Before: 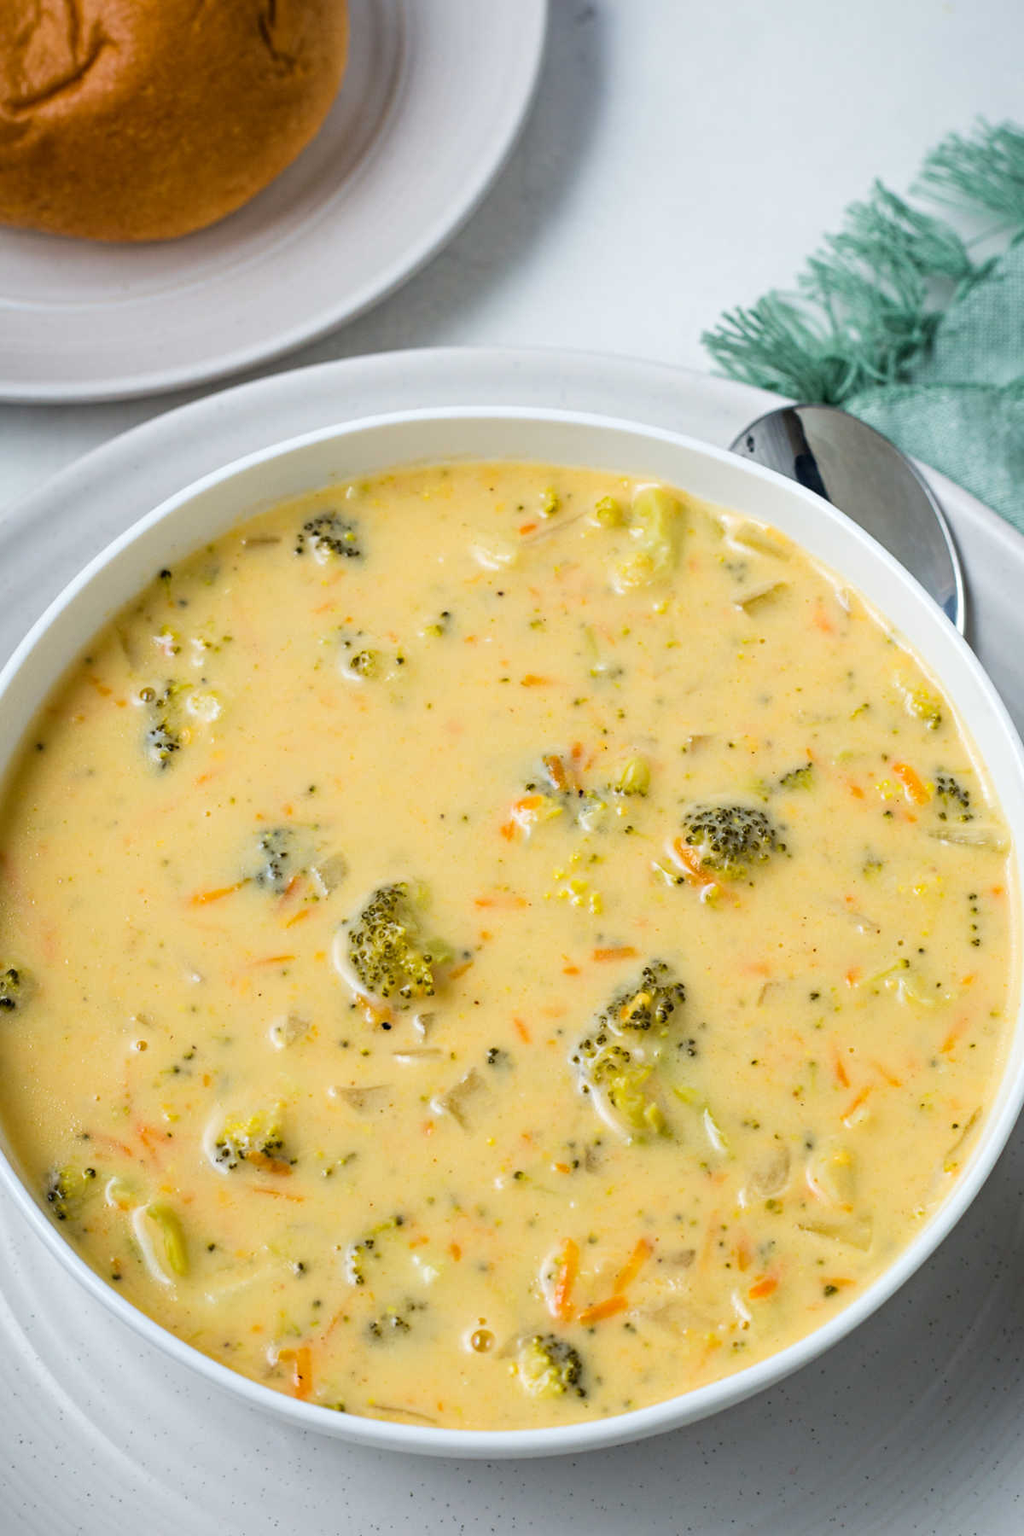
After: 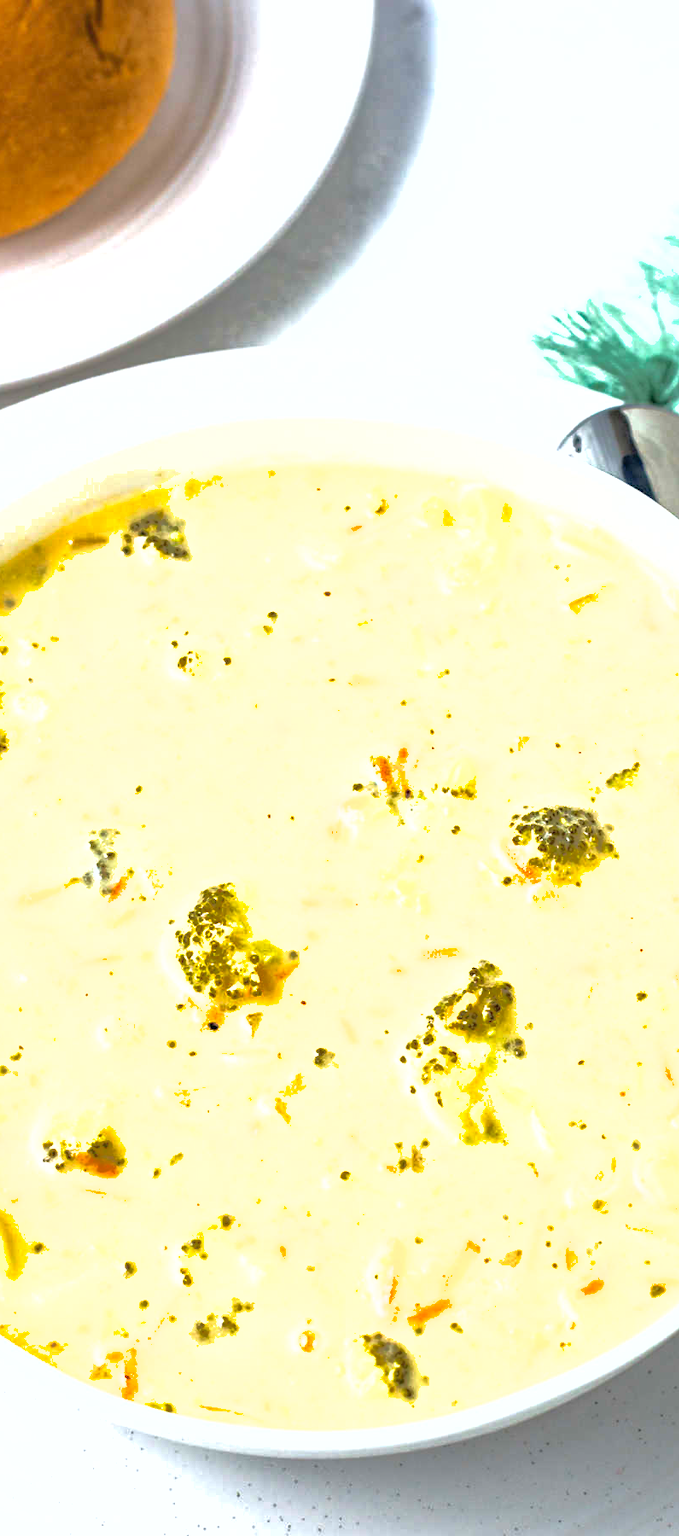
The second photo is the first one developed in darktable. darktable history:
crop: left 16.955%, right 16.634%
exposure: exposure 0.602 EV, compensate highlight preservation false
shadows and highlights: on, module defaults
tone equalizer: -8 EV -0.788 EV, -7 EV -0.669 EV, -6 EV -0.578 EV, -5 EV -0.365 EV, -3 EV 0.374 EV, -2 EV 0.6 EV, -1 EV 0.695 EV, +0 EV 0.746 EV
